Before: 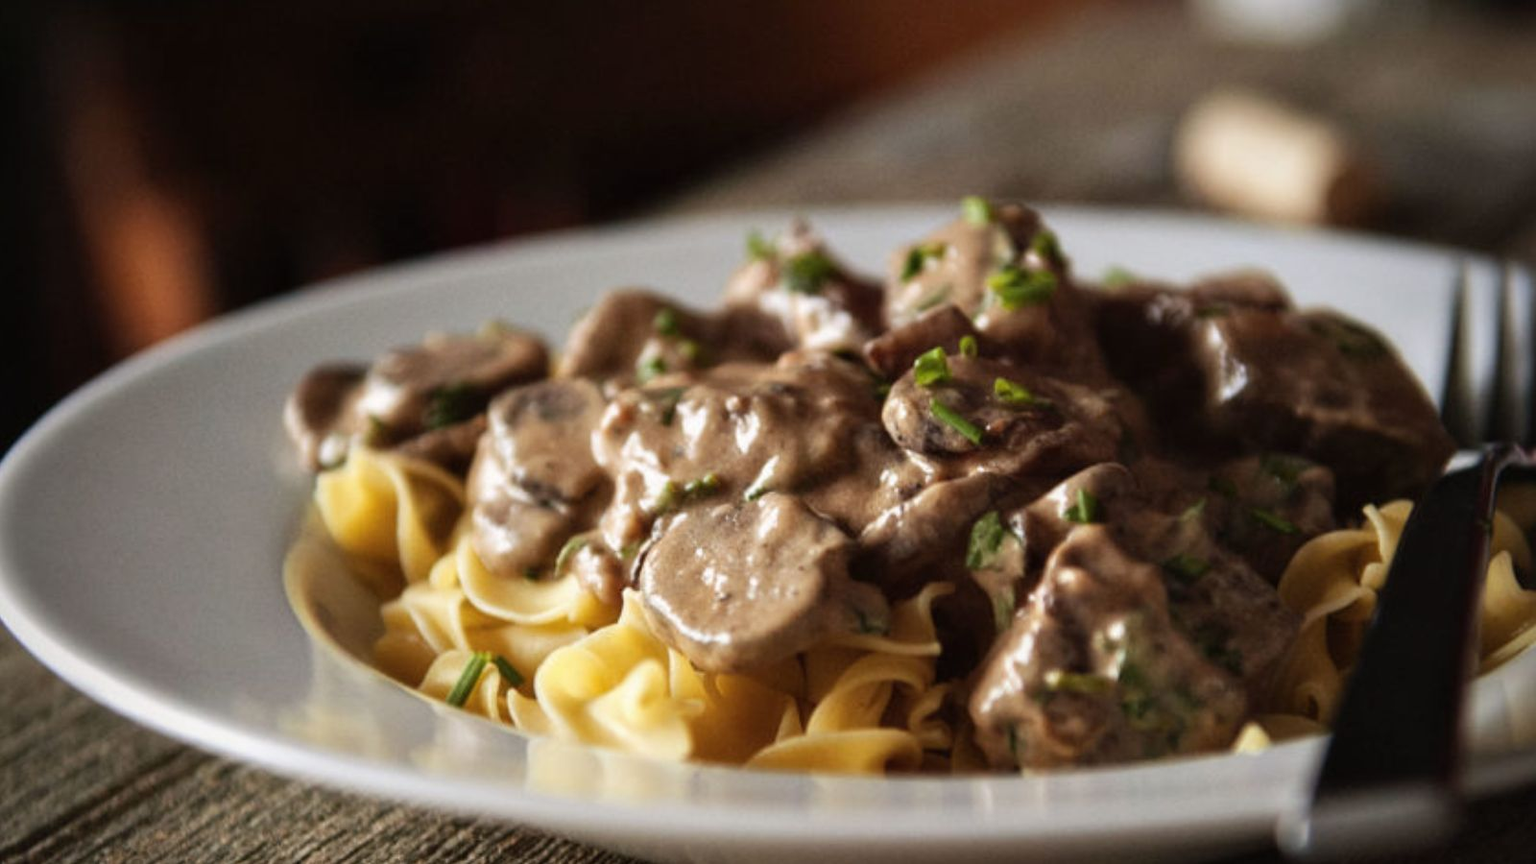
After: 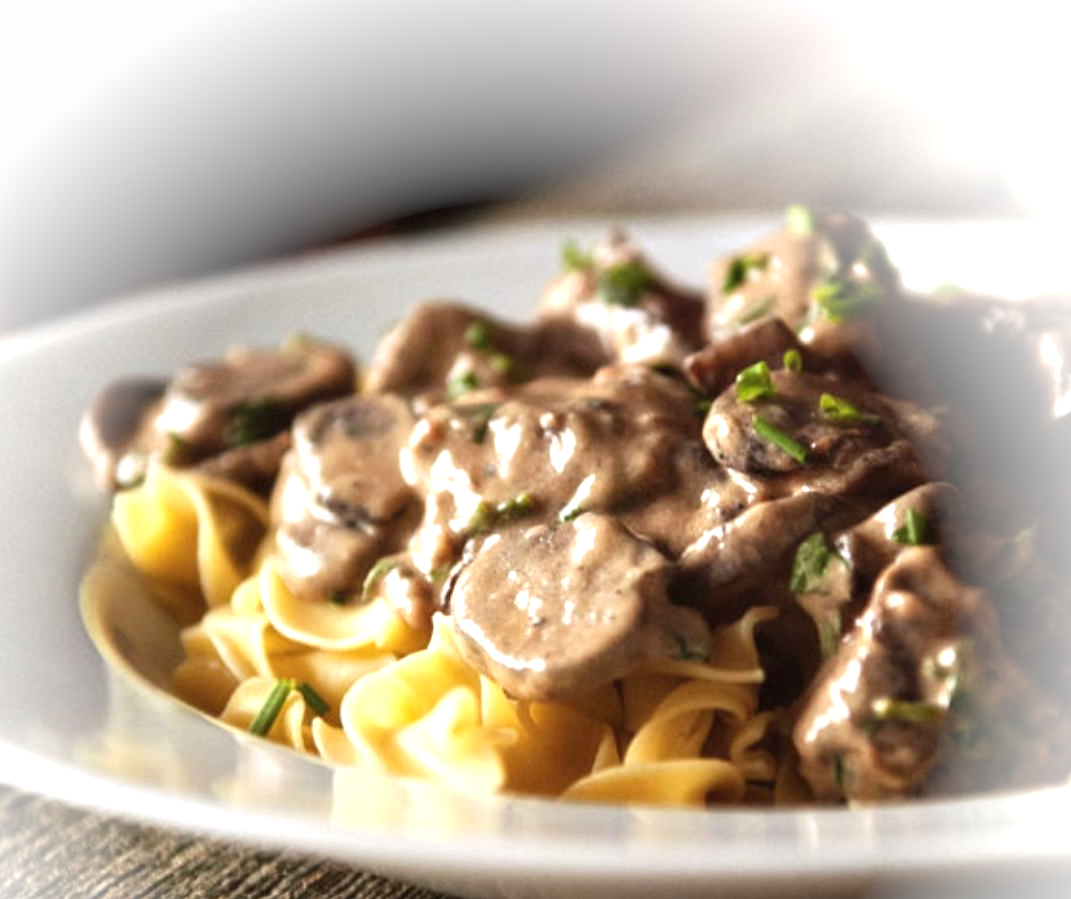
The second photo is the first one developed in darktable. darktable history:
crop and rotate: left 13.568%, right 19.454%
exposure: black level correction 0, exposure 0.692 EV, compensate highlight preservation false
vignetting: brightness 0.987, saturation -0.489, center (-0.027, 0.402)
